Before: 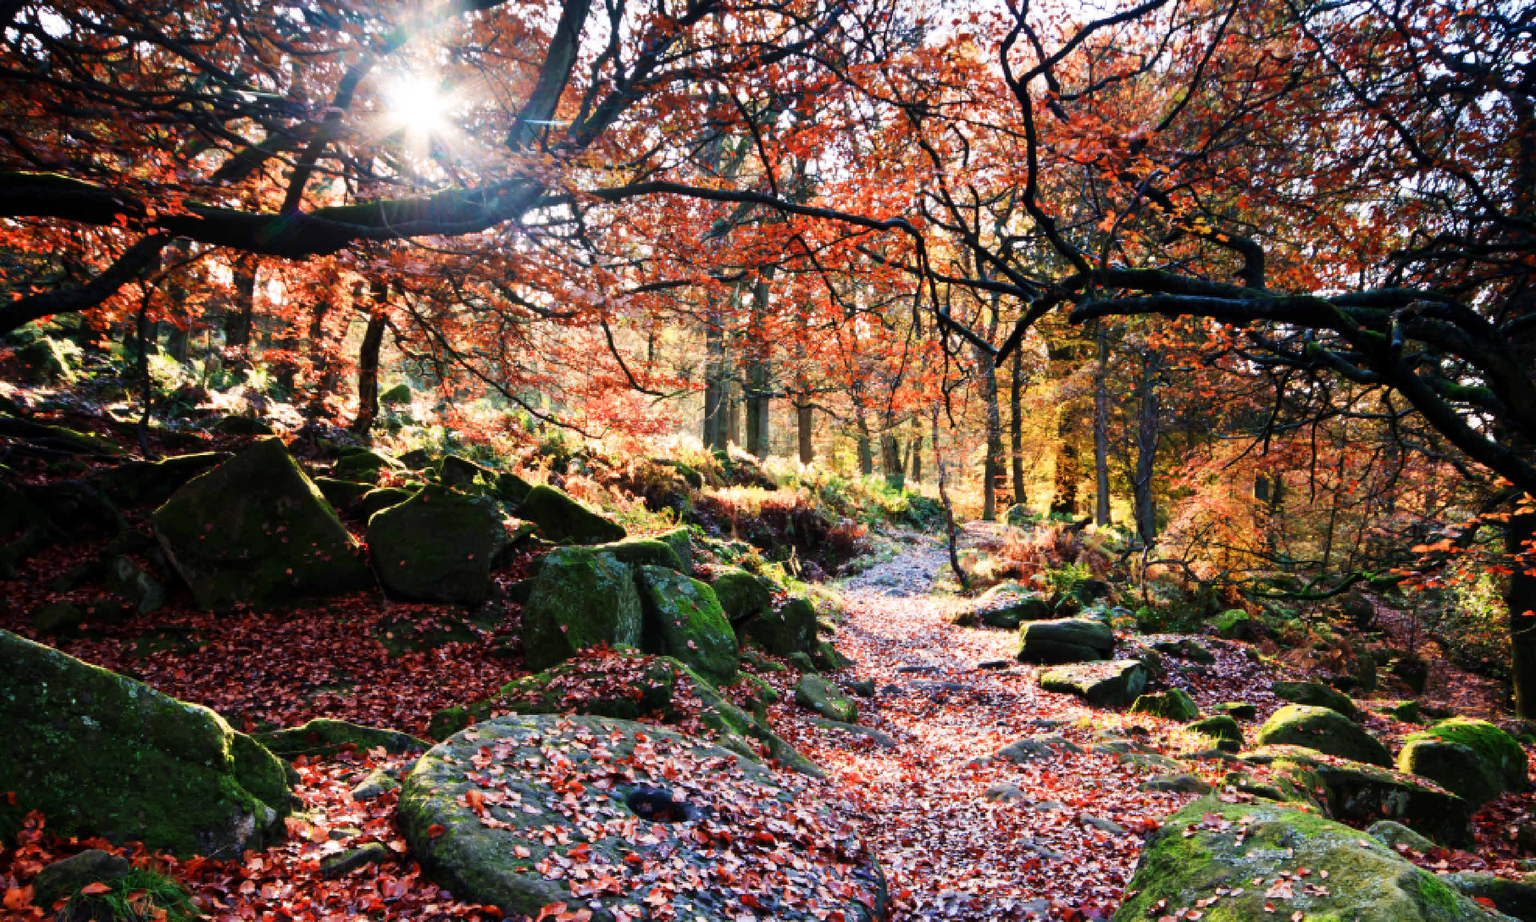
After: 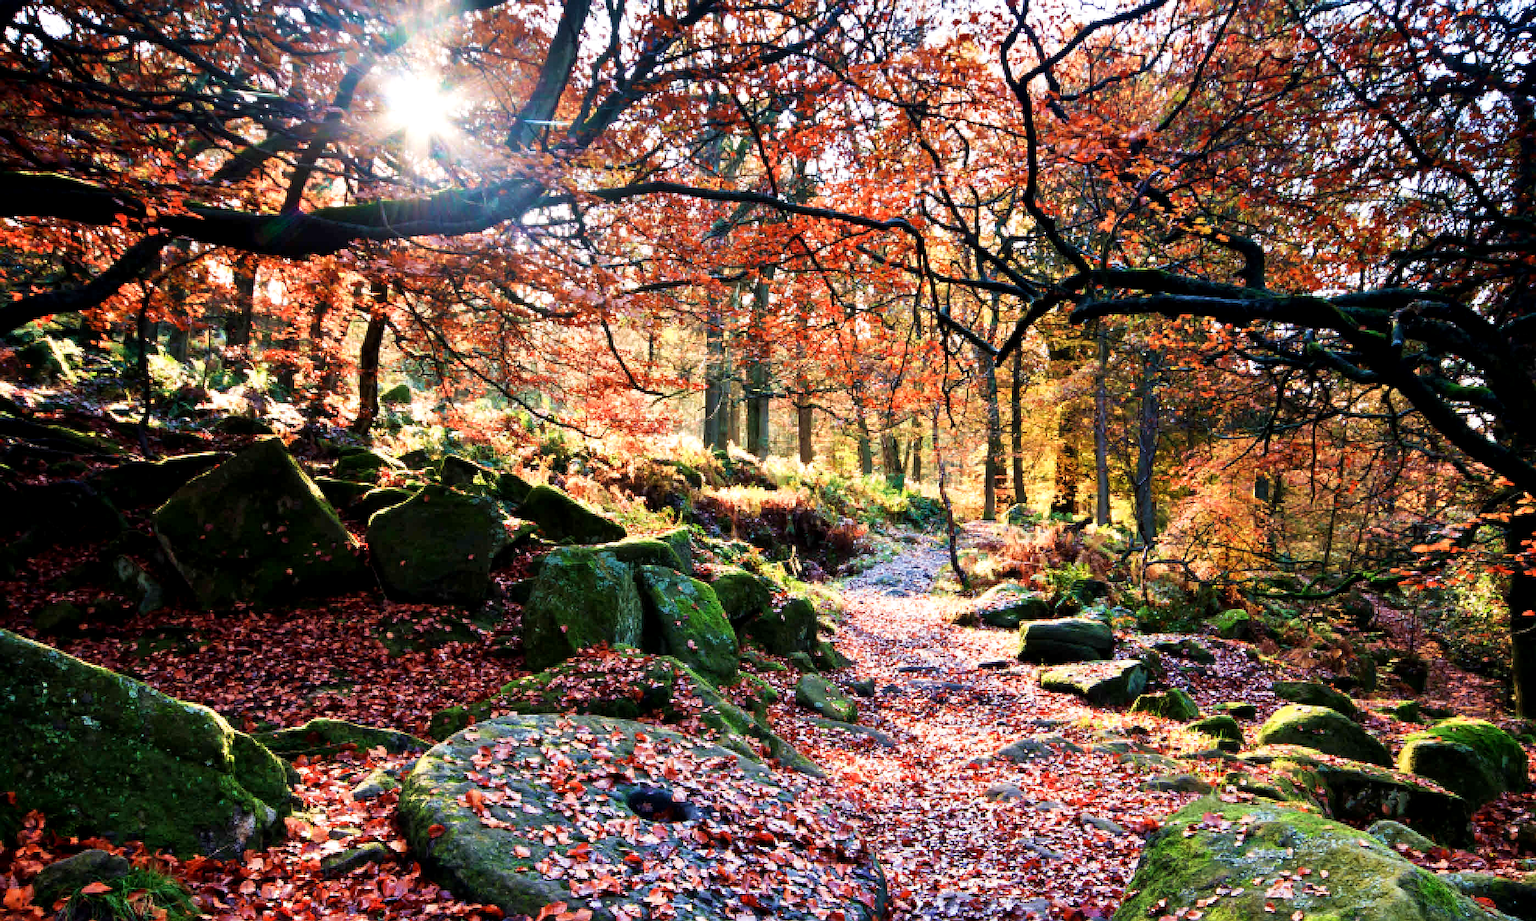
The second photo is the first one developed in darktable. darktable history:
velvia: on, module defaults
shadows and highlights: shadows 25.11, highlights -48.26, soften with gaussian
exposure: black level correction 0.003, exposure 0.147 EV, compensate highlight preservation false
sharpen: on, module defaults
